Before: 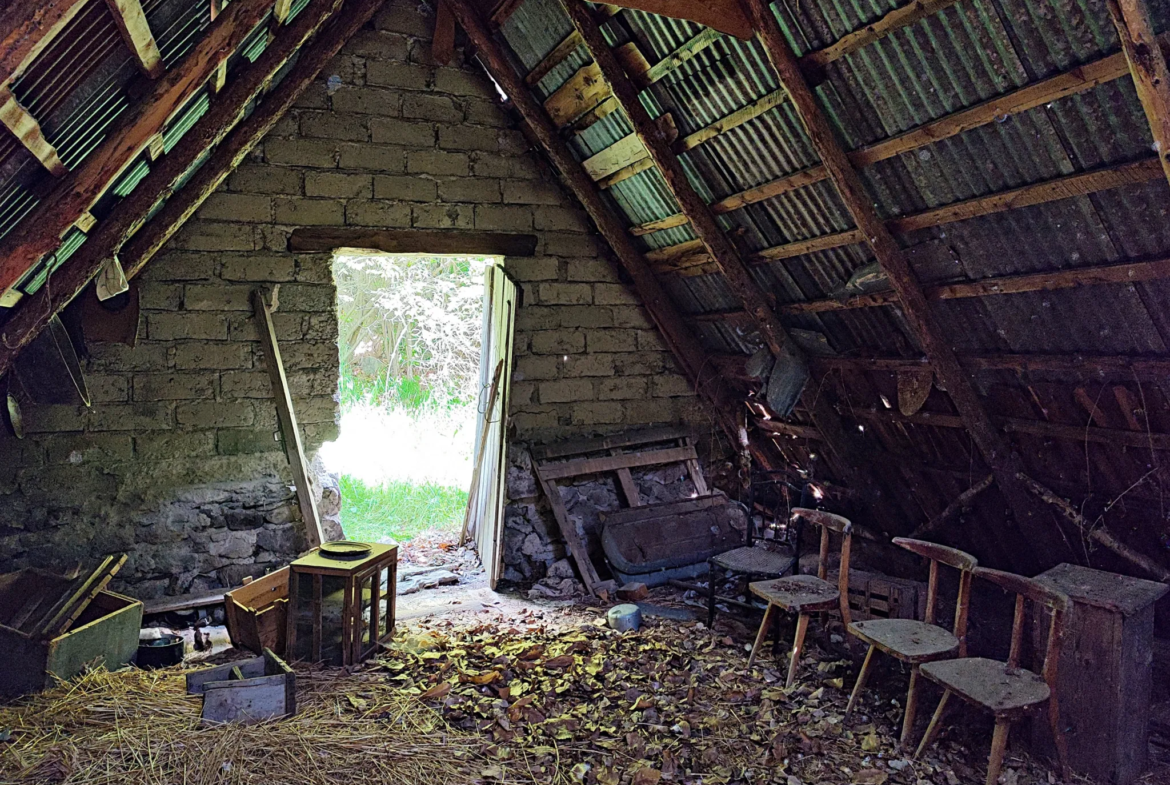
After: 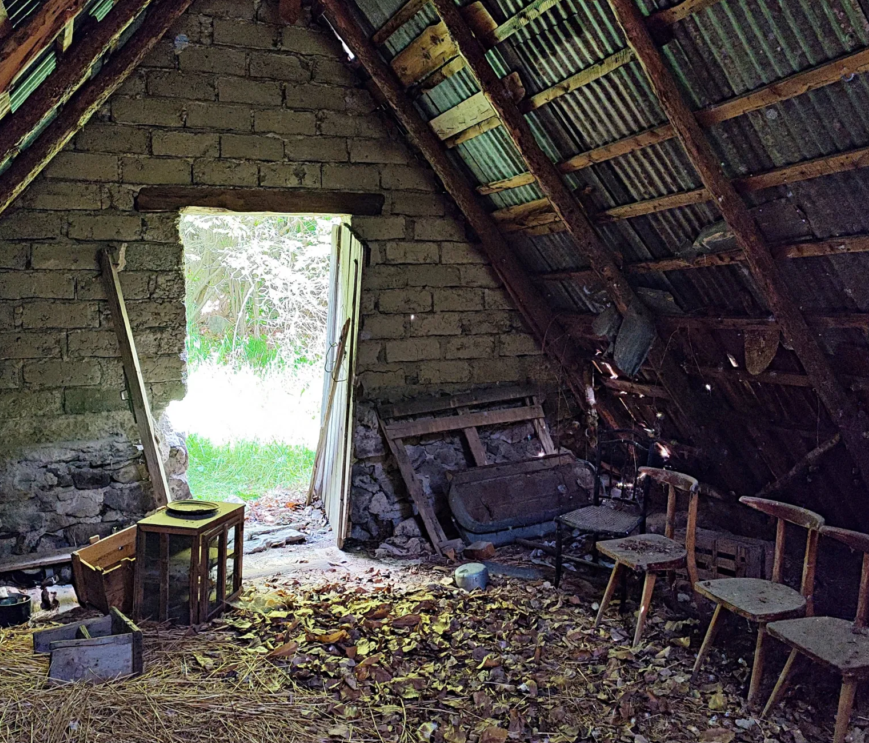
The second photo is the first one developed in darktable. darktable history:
crop and rotate: left 13.088%, top 5.236%, right 12.571%
